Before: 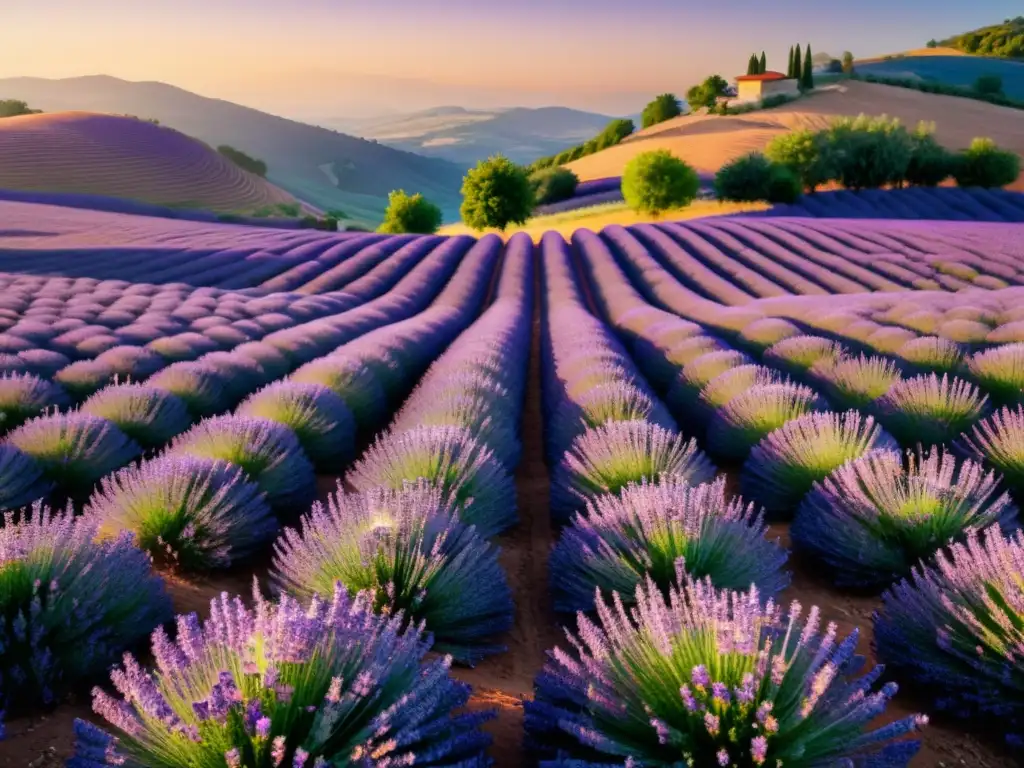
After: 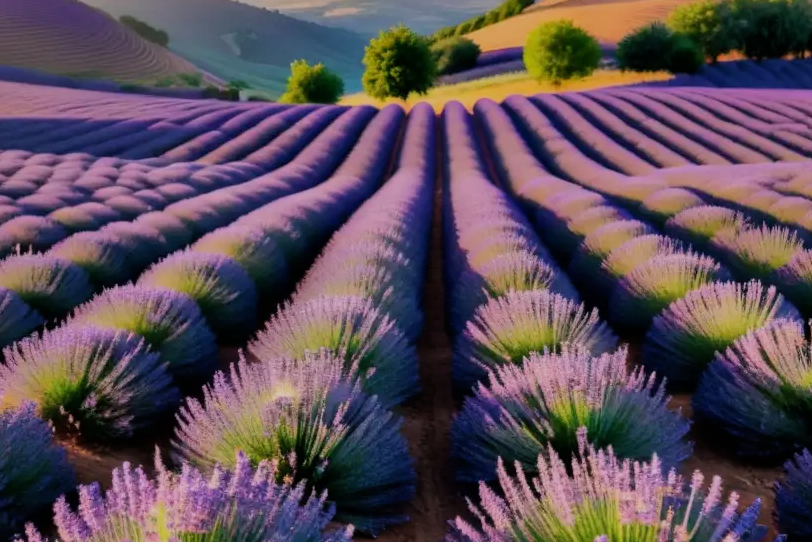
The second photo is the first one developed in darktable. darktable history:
exposure: exposure -0.248 EV, compensate exposure bias true, compensate highlight preservation false
shadows and highlights: shadows 32.24, highlights -32.39, soften with gaussian
filmic rgb: black relative exposure -16 EV, white relative exposure 4.91 EV, hardness 6.21, color science v6 (2022)
crop: left 9.642%, top 16.931%, right 10.999%, bottom 12.377%
